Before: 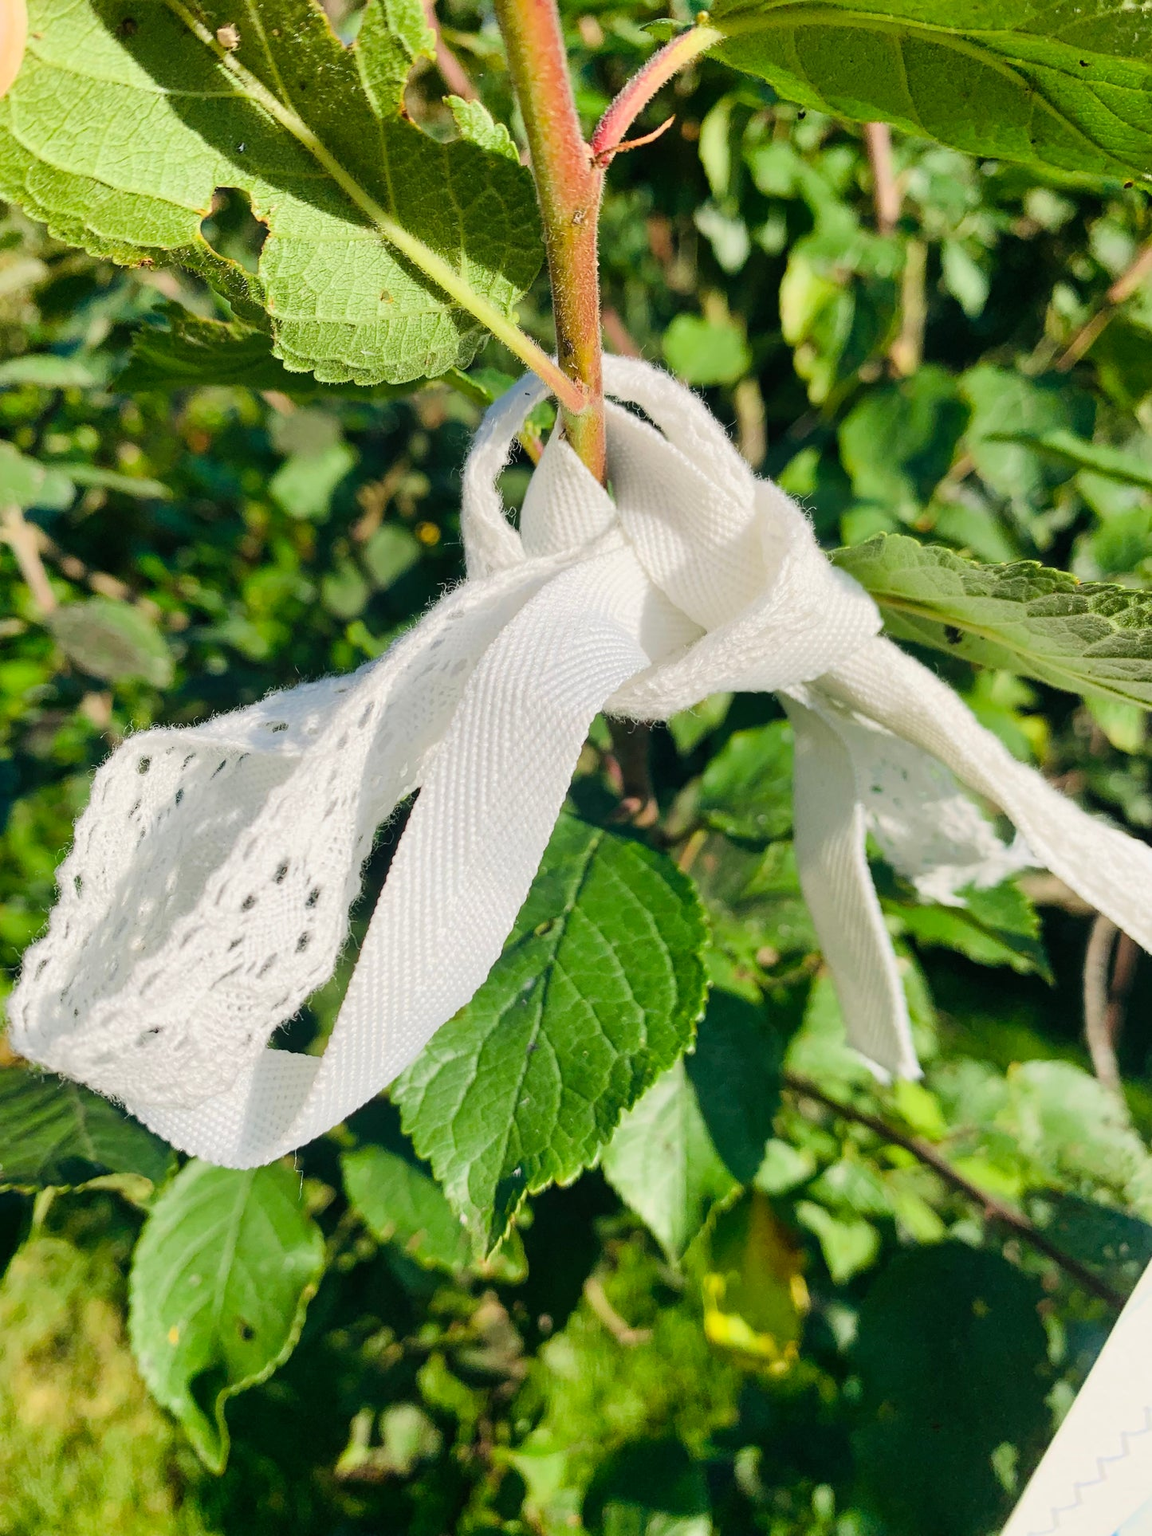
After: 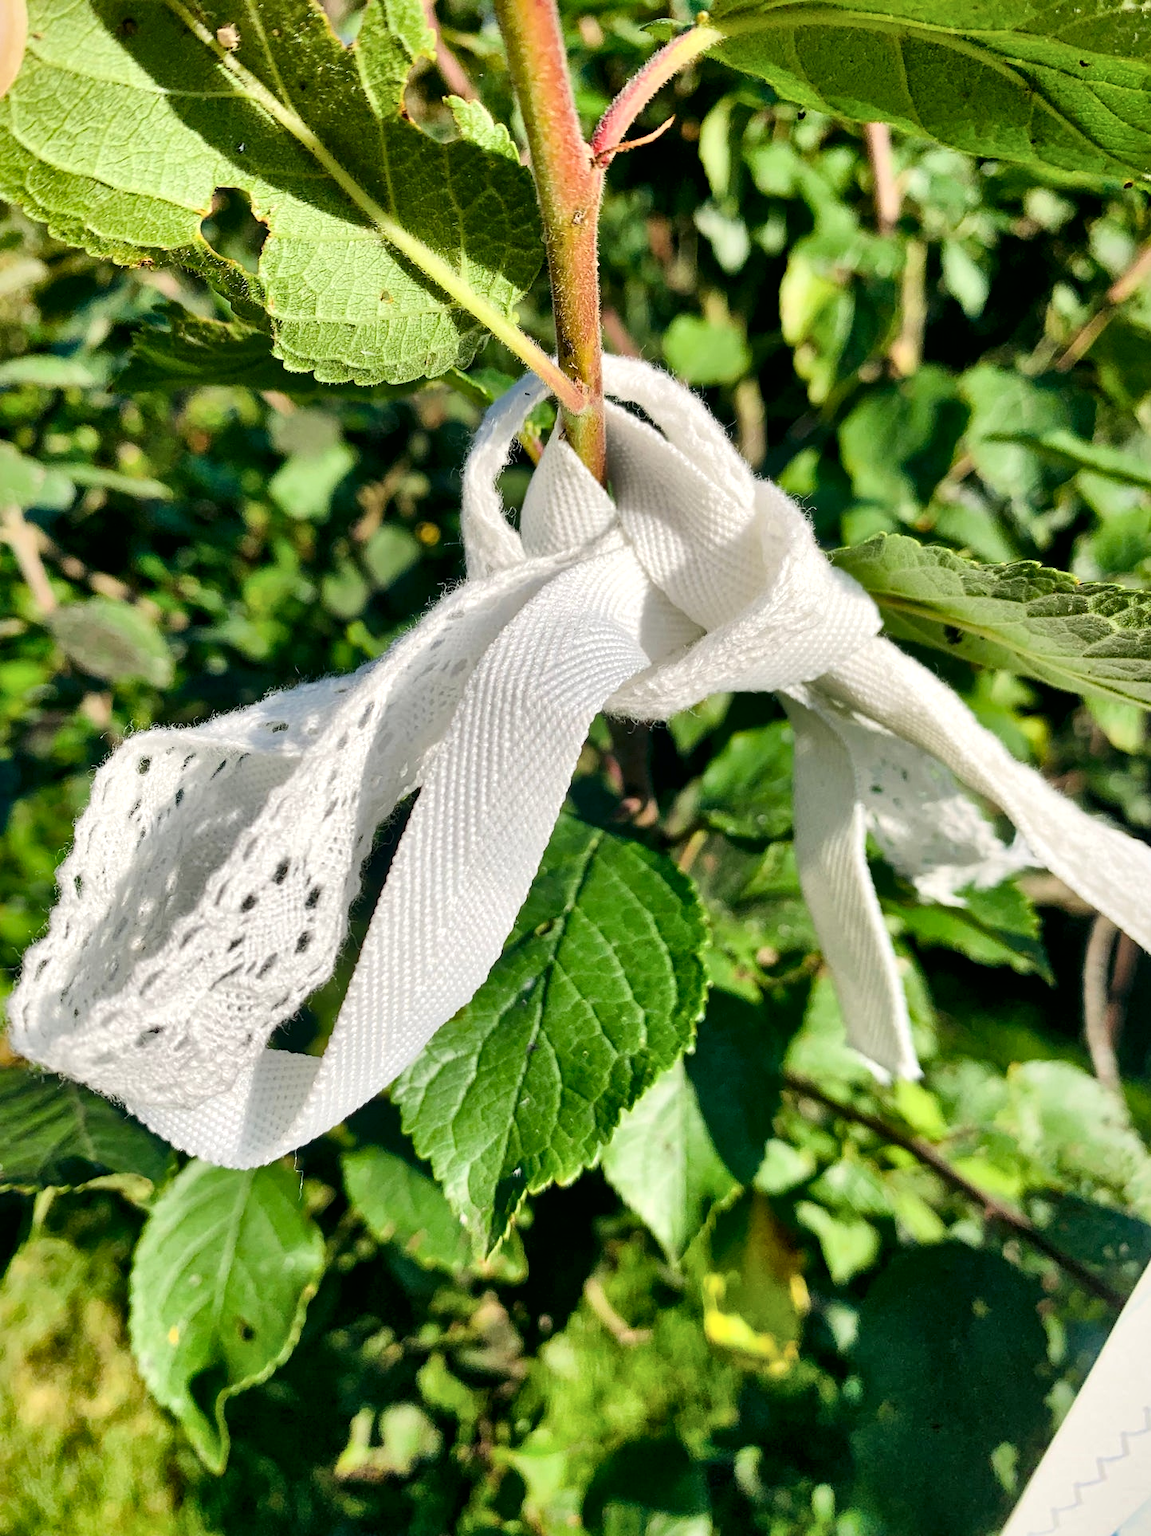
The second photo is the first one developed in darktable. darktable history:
shadows and highlights: highlights color adjustment 0%, low approximation 0.01, soften with gaussian
base curve: preserve colors none
local contrast: mode bilateral grid, contrast 70, coarseness 75, detail 180%, midtone range 0.2
